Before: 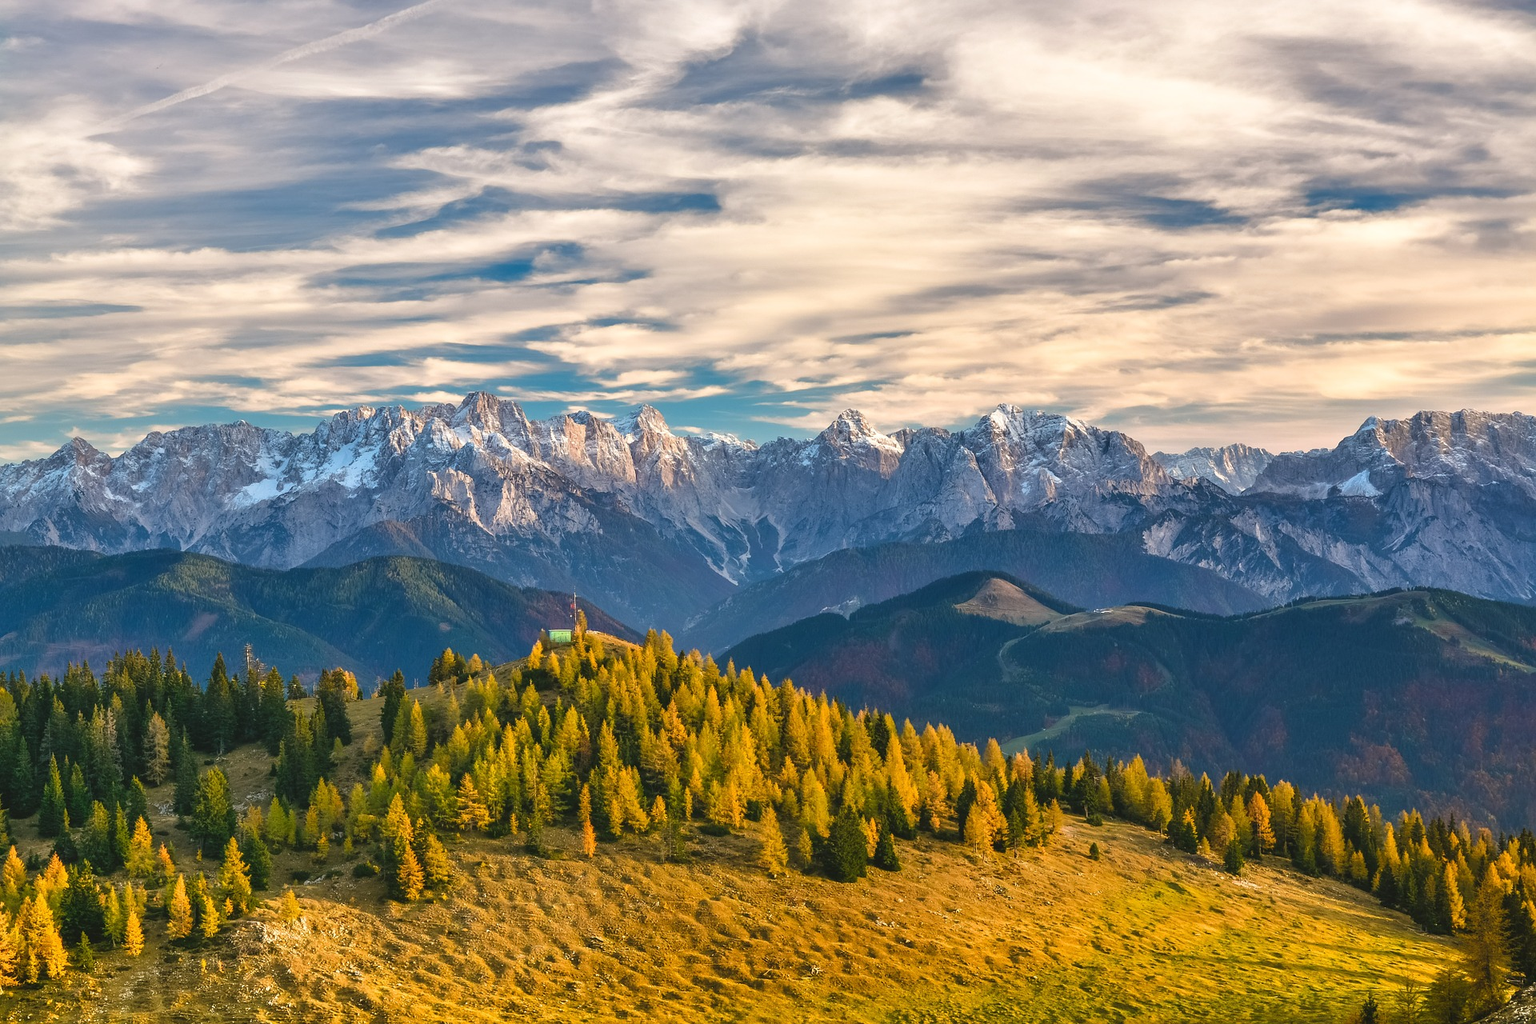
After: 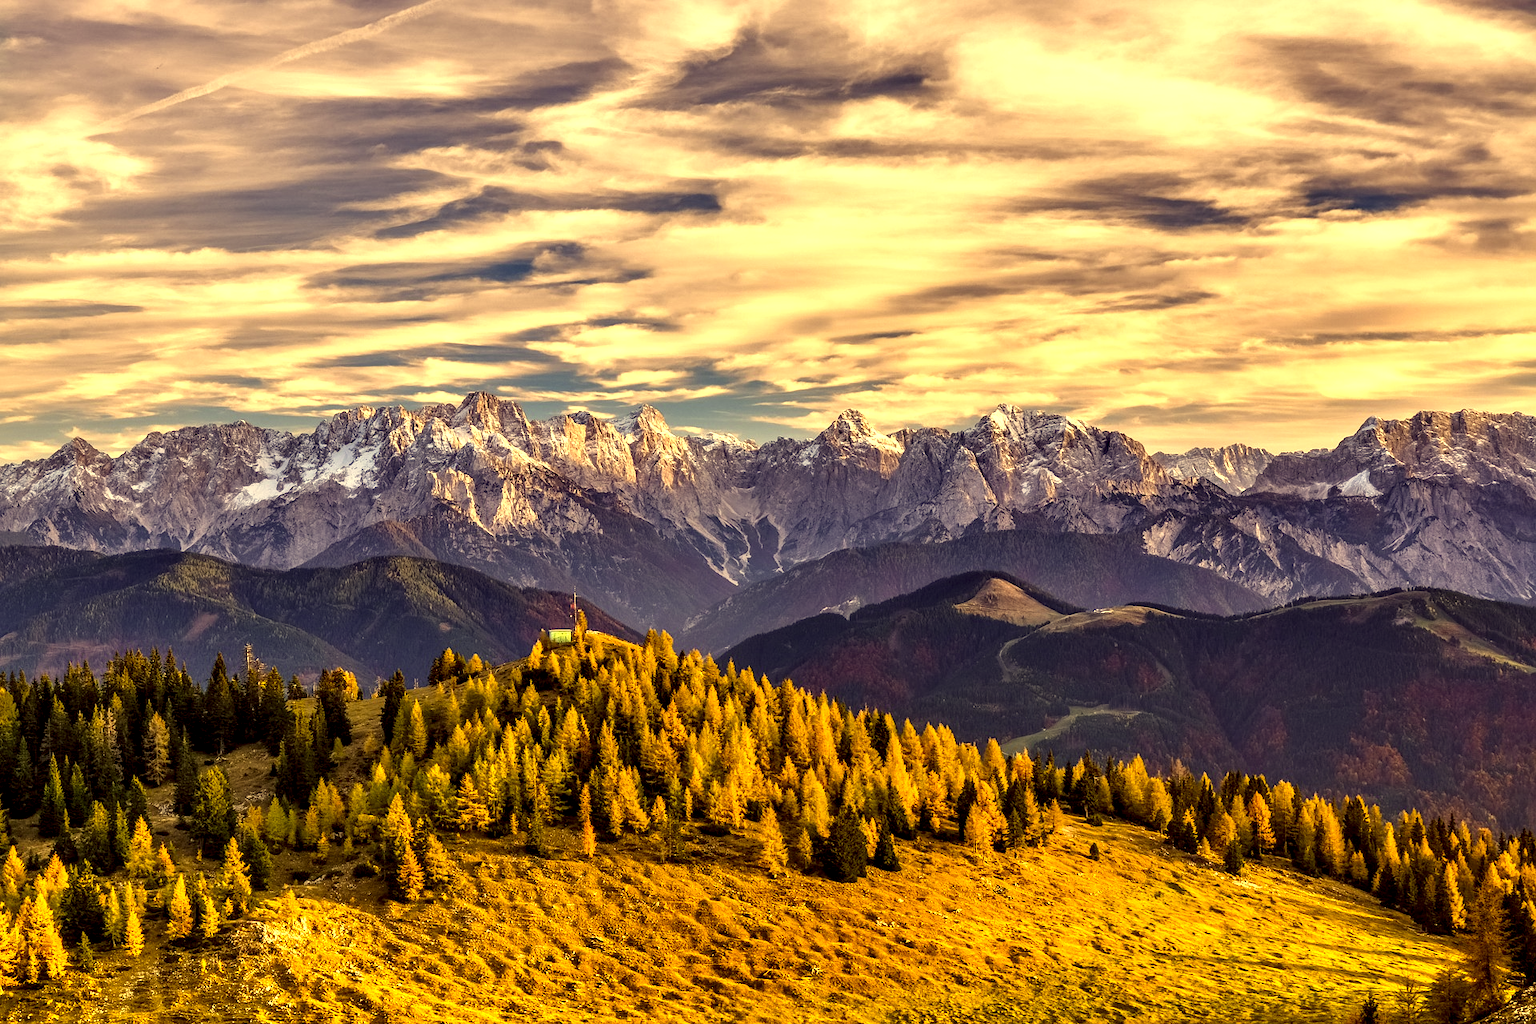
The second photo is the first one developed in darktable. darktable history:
color correction: highlights a* 9.96, highlights b* 39.32, shadows a* 14, shadows b* 3.67
local contrast: highlights 81%, shadows 58%, detail 175%, midtone range 0.603
